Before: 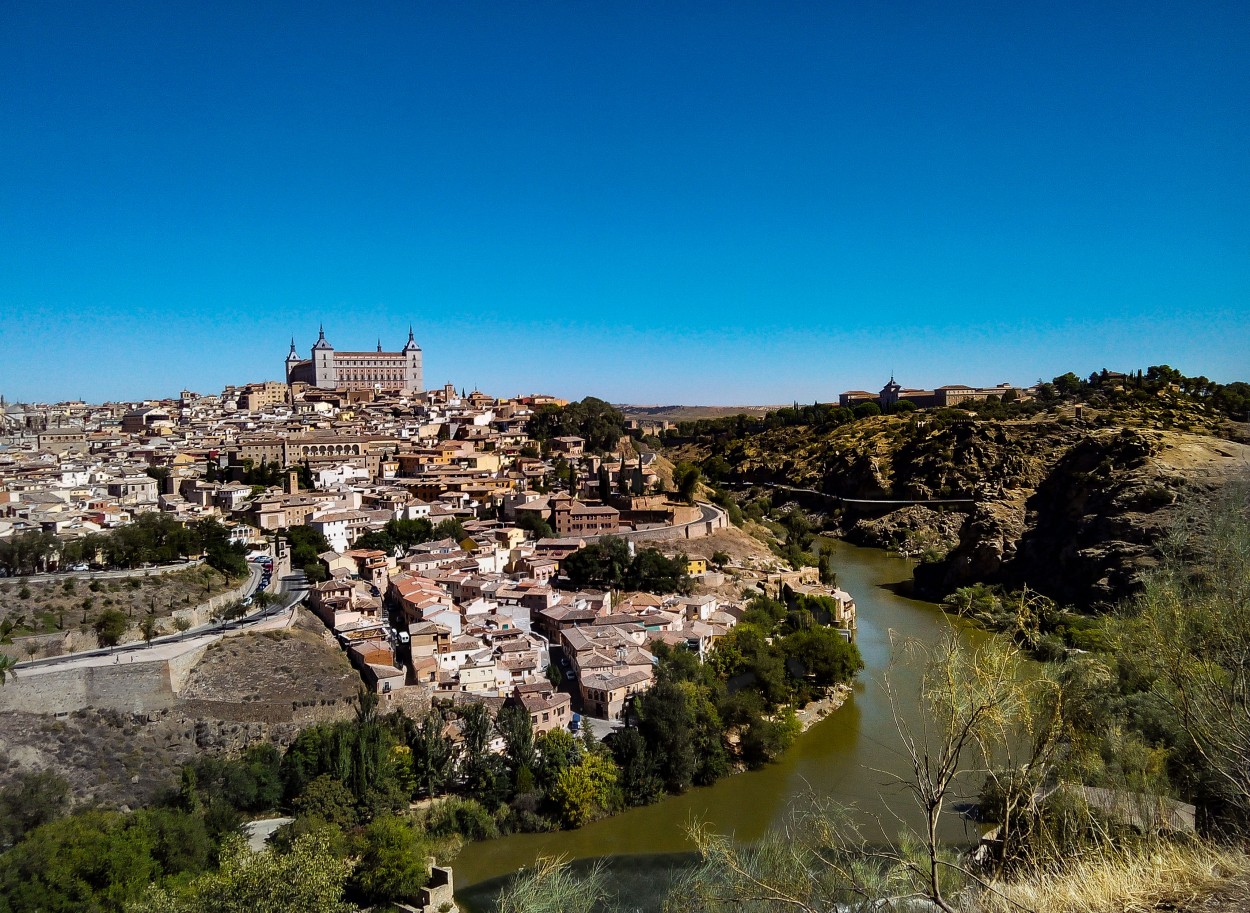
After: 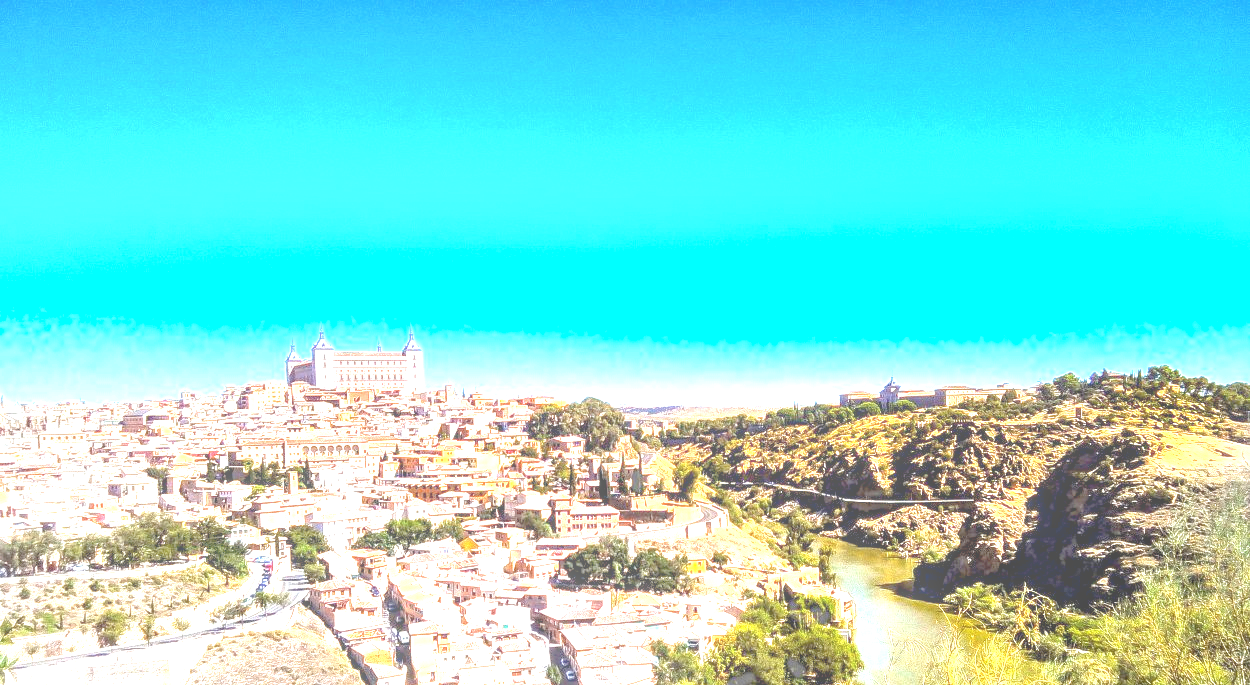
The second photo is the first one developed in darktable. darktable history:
crop: bottom 24.93%
exposure: black level correction 0.001, exposure 2.671 EV, compensate highlight preservation false
tone curve: curves: ch0 [(0, 0) (0.003, 0.003) (0.011, 0.011) (0.025, 0.025) (0.044, 0.044) (0.069, 0.068) (0.1, 0.098) (0.136, 0.134) (0.177, 0.175) (0.224, 0.221) (0.277, 0.273) (0.335, 0.331) (0.399, 0.394) (0.468, 0.462) (0.543, 0.543) (0.623, 0.623) (0.709, 0.709) (0.801, 0.801) (0.898, 0.898) (1, 1)], preserve colors none
local contrast: highlights 71%, shadows 16%, midtone range 0.197
